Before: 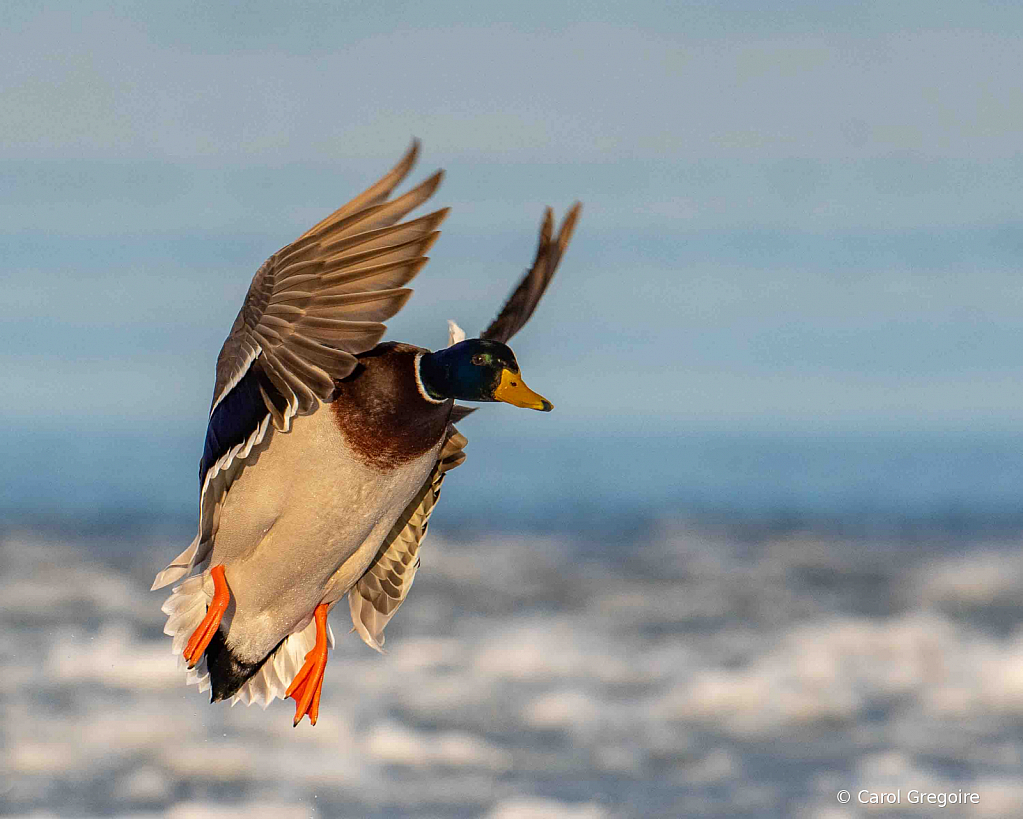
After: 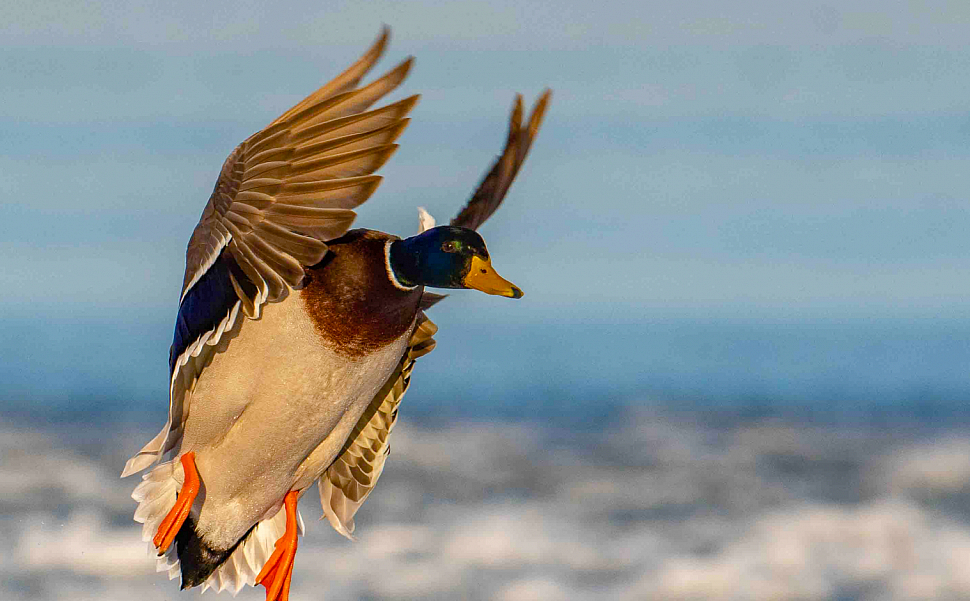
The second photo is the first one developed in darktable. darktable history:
crop and rotate: left 2.939%, top 13.838%, right 2.199%, bottom 12.67%
color balance rgb: perceptual saturation grading › global saturation 20%, perceptual saturation grading › highlights -25.448%, perceptual saturation grading › shadows 25.172%, global vibrance 20%
shadows and highlights: shadows 43.3, highlights 6.66
